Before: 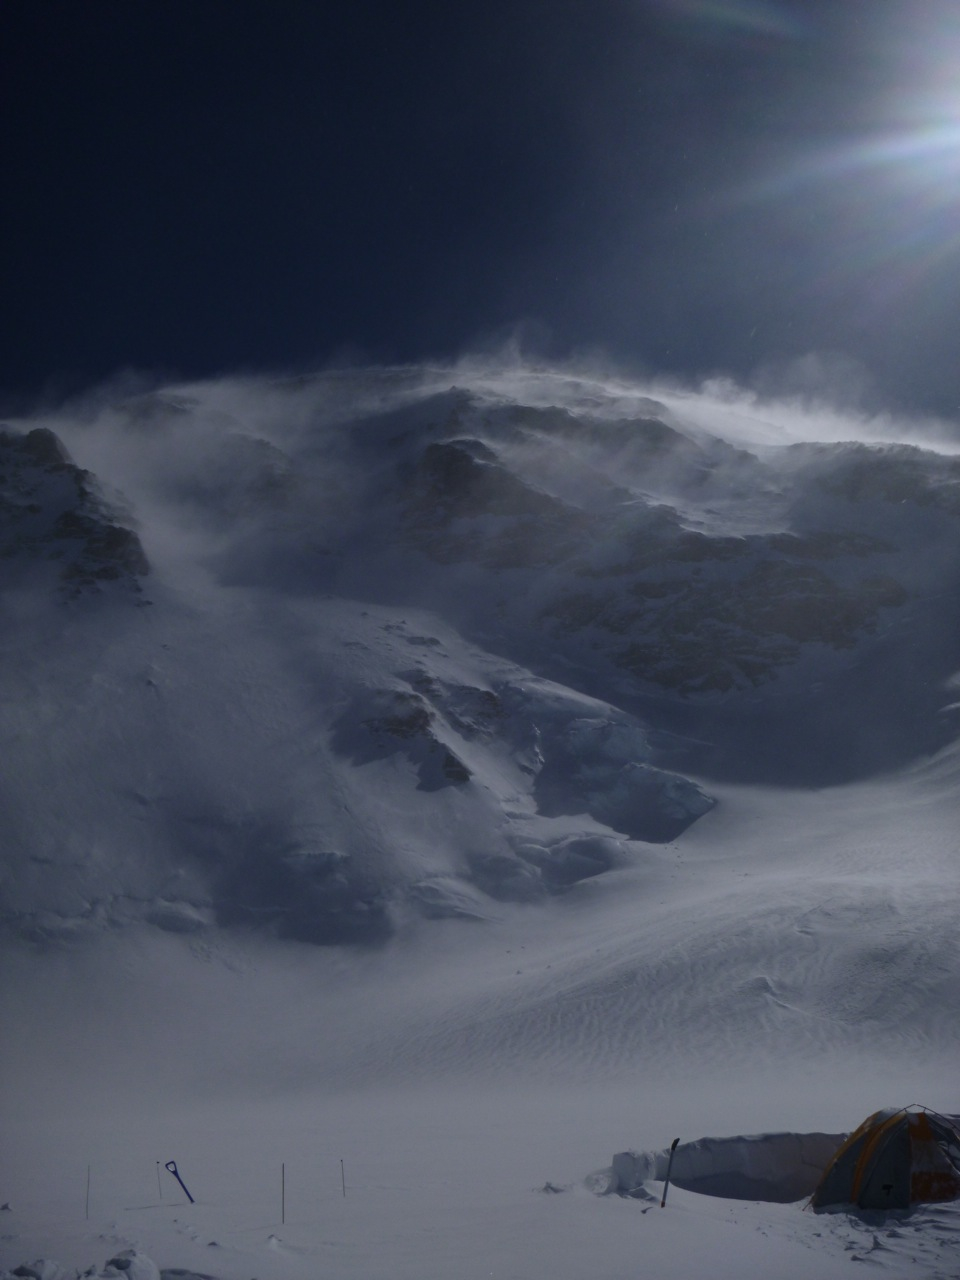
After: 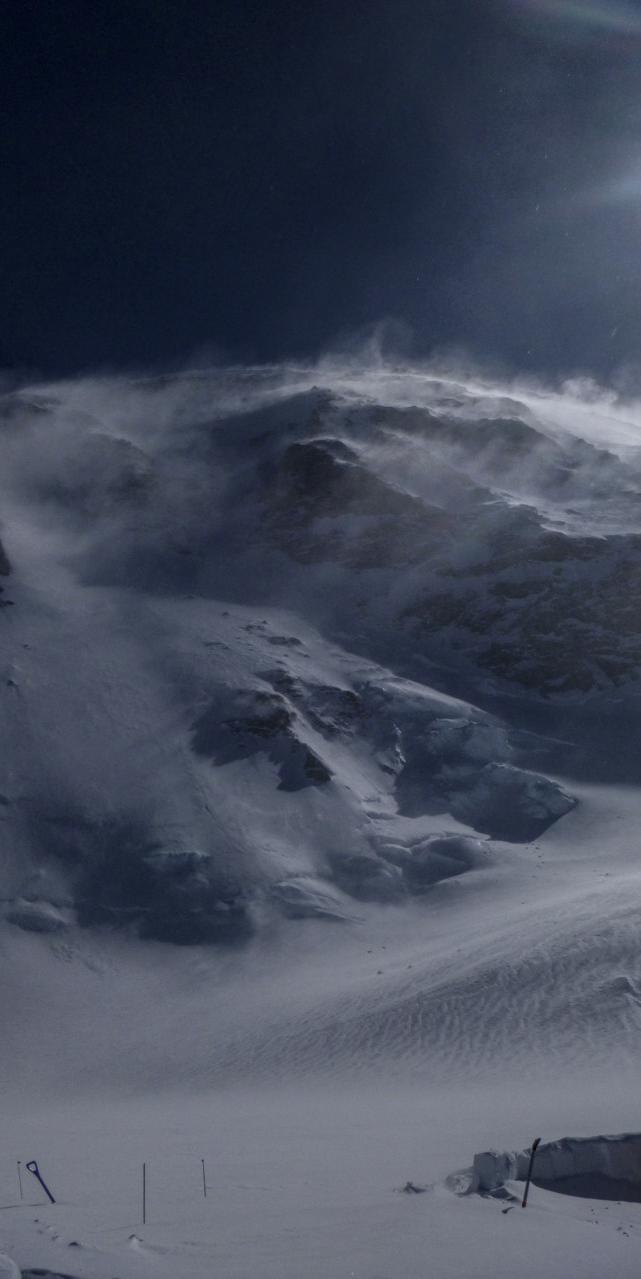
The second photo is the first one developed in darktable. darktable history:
local contrast: highlights 2%, shadows 5%, detail 201%, midtone range 0.247
crop and rotate: left 14.497%, right 18.675%
